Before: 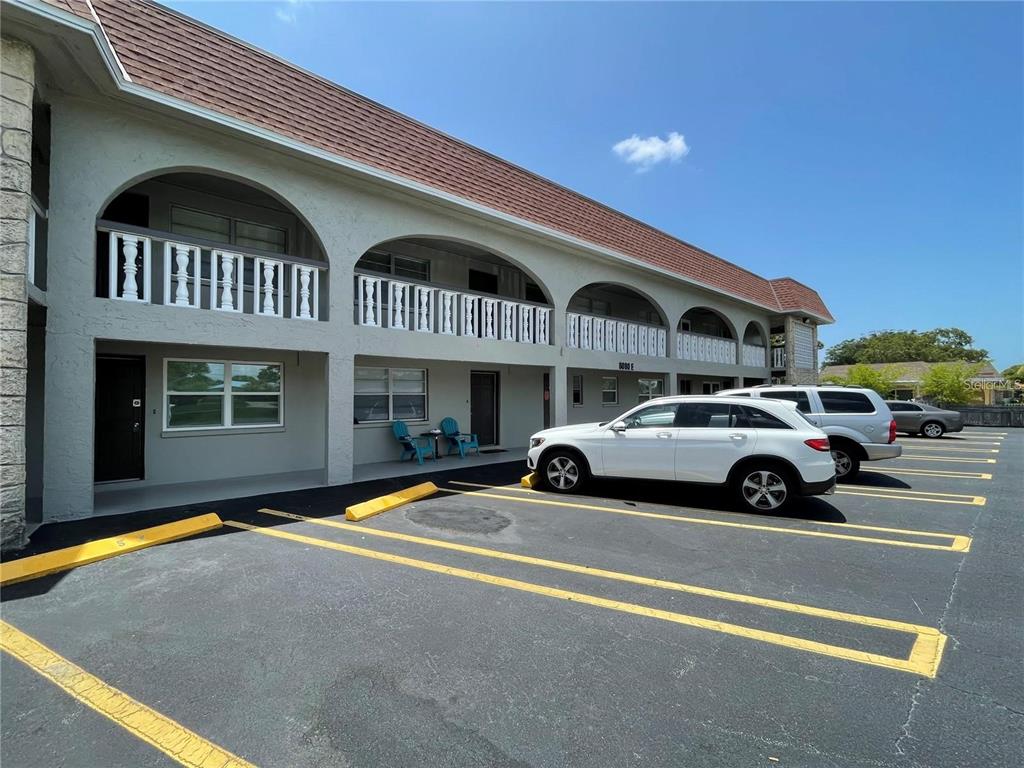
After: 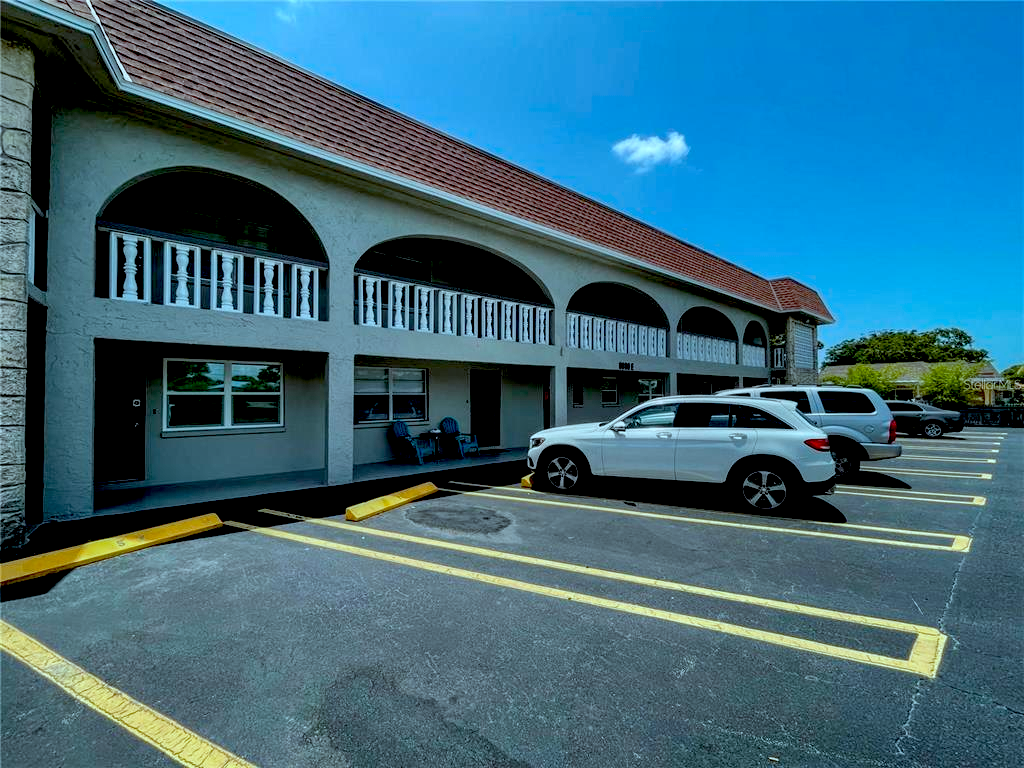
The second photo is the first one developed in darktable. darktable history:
exposure: black level correction 0.055, exposure -0.037 EV, compensate exposure bias true, compensate highlight preservation false
color correction: highlights a* -12.06, highlights b* -14.85
local contrast: on, module defaults
